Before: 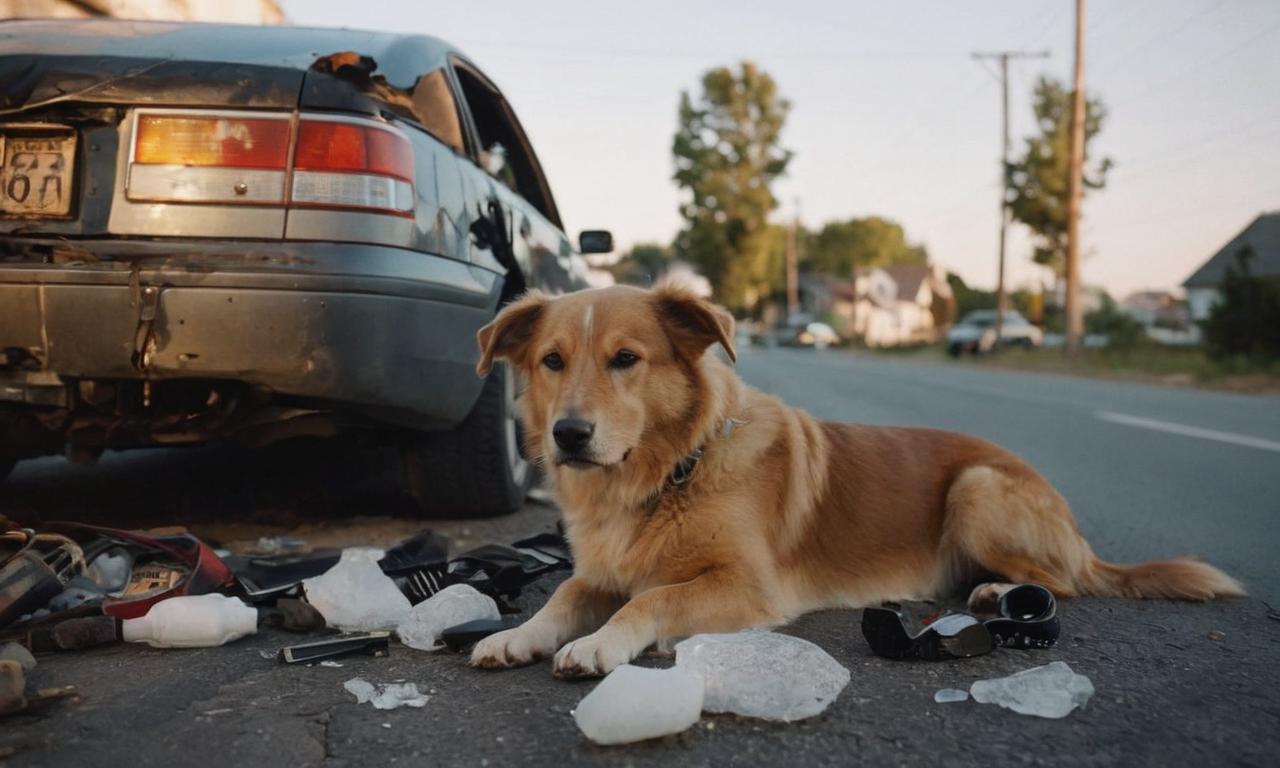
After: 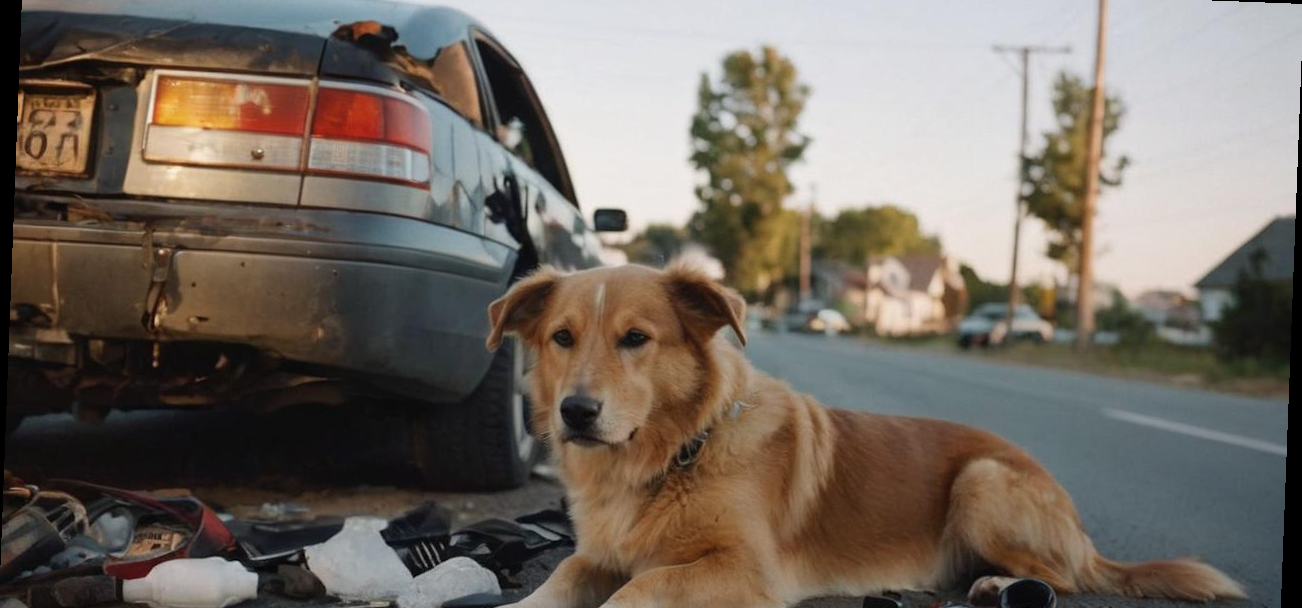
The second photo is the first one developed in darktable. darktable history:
rotate and perspective: rotation 2.17°, automatic cropping off
crop: left 0.387%, top 5.469%, bottom 19.809%
